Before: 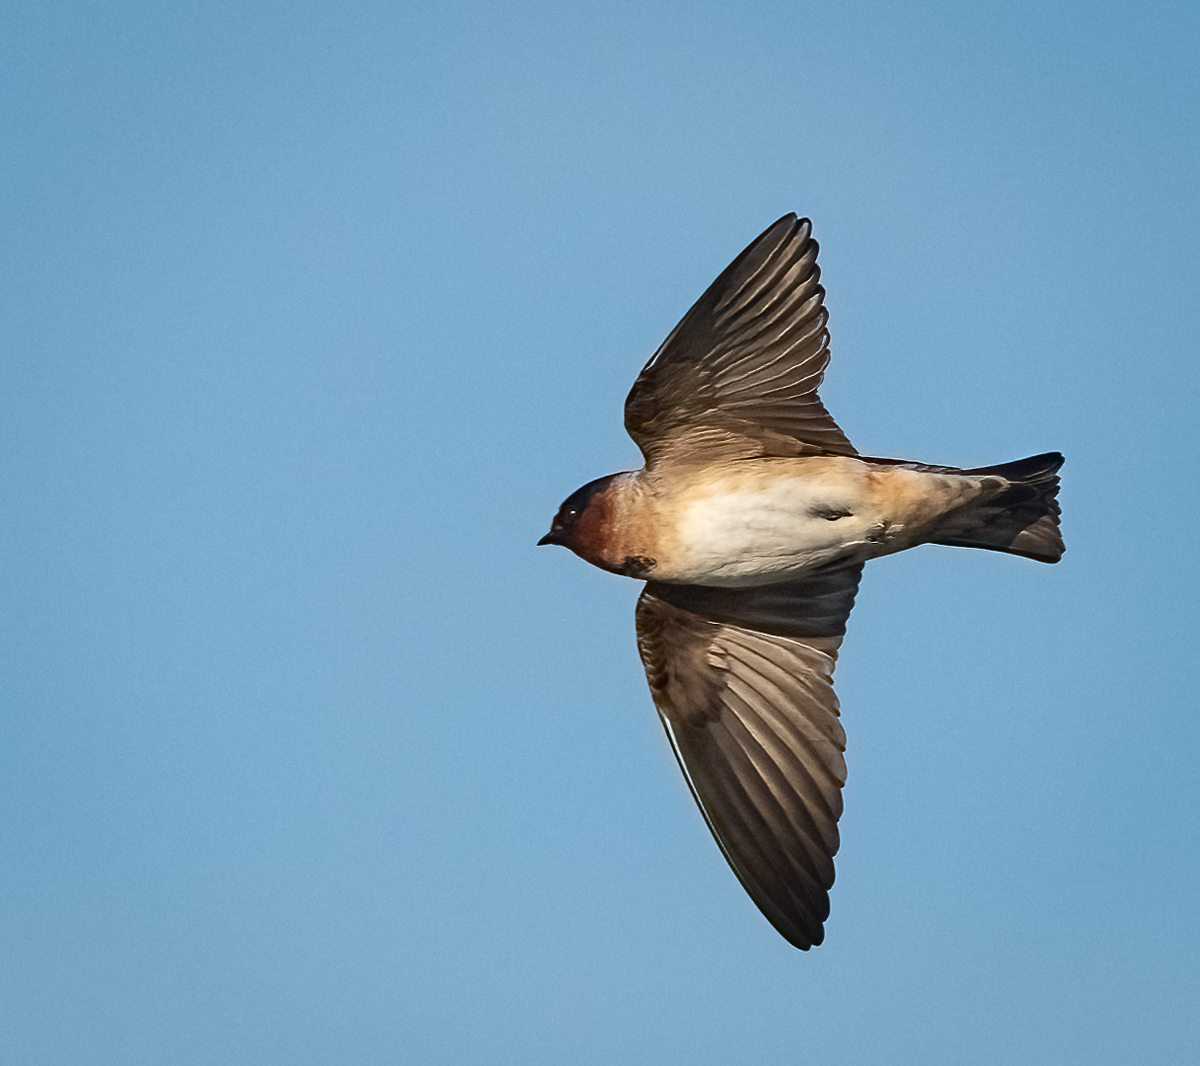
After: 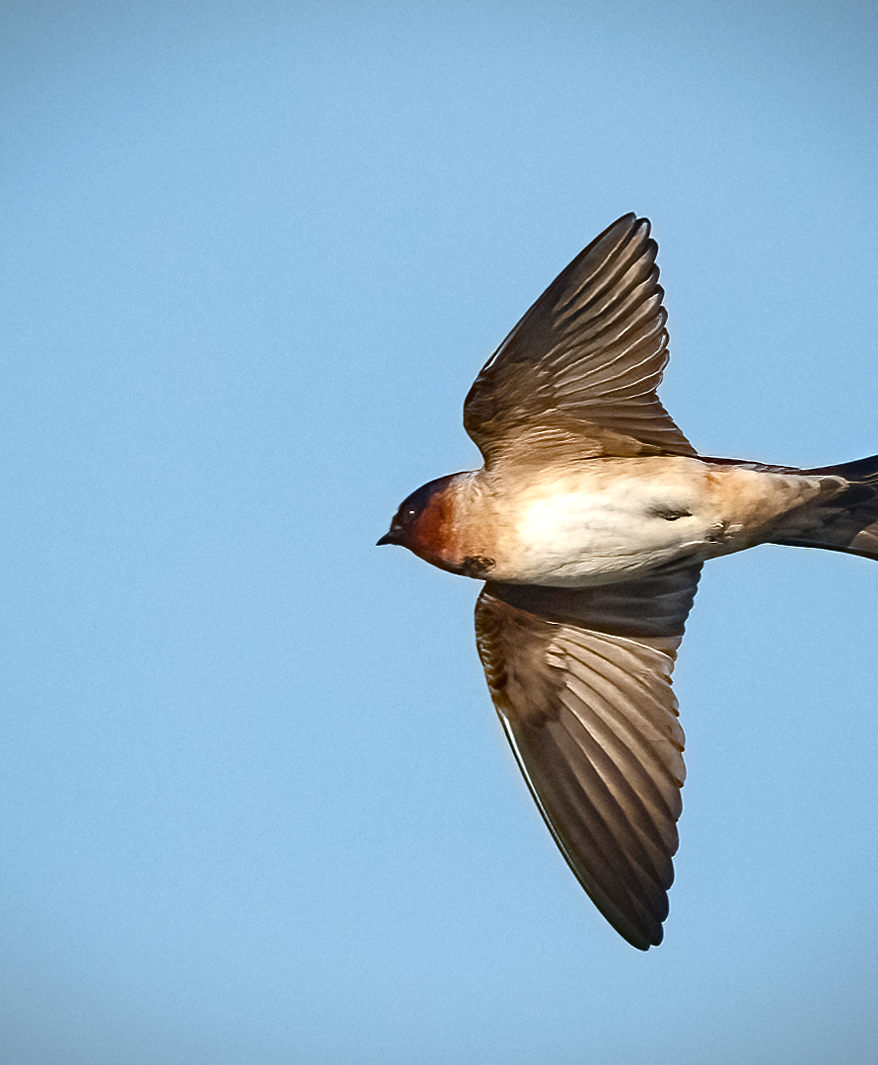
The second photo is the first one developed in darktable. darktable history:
color balance rgb: perceptual saturation grading › global saturation 20%, perceptual saturation grading › highlights -50%, perceptual saturation grading › shadows 30%, perceptual brilliance grading › global brilliance 10%, perceptual brilliance grading › shadows 15%
vignetting: fall-off start 100%, fall-off radius 71%, brightness -0.434, saturation -0.2, width/height ratio 1.178, dithering 8-bit output, unbound false
crop: left 13.443%, right 13.31%
